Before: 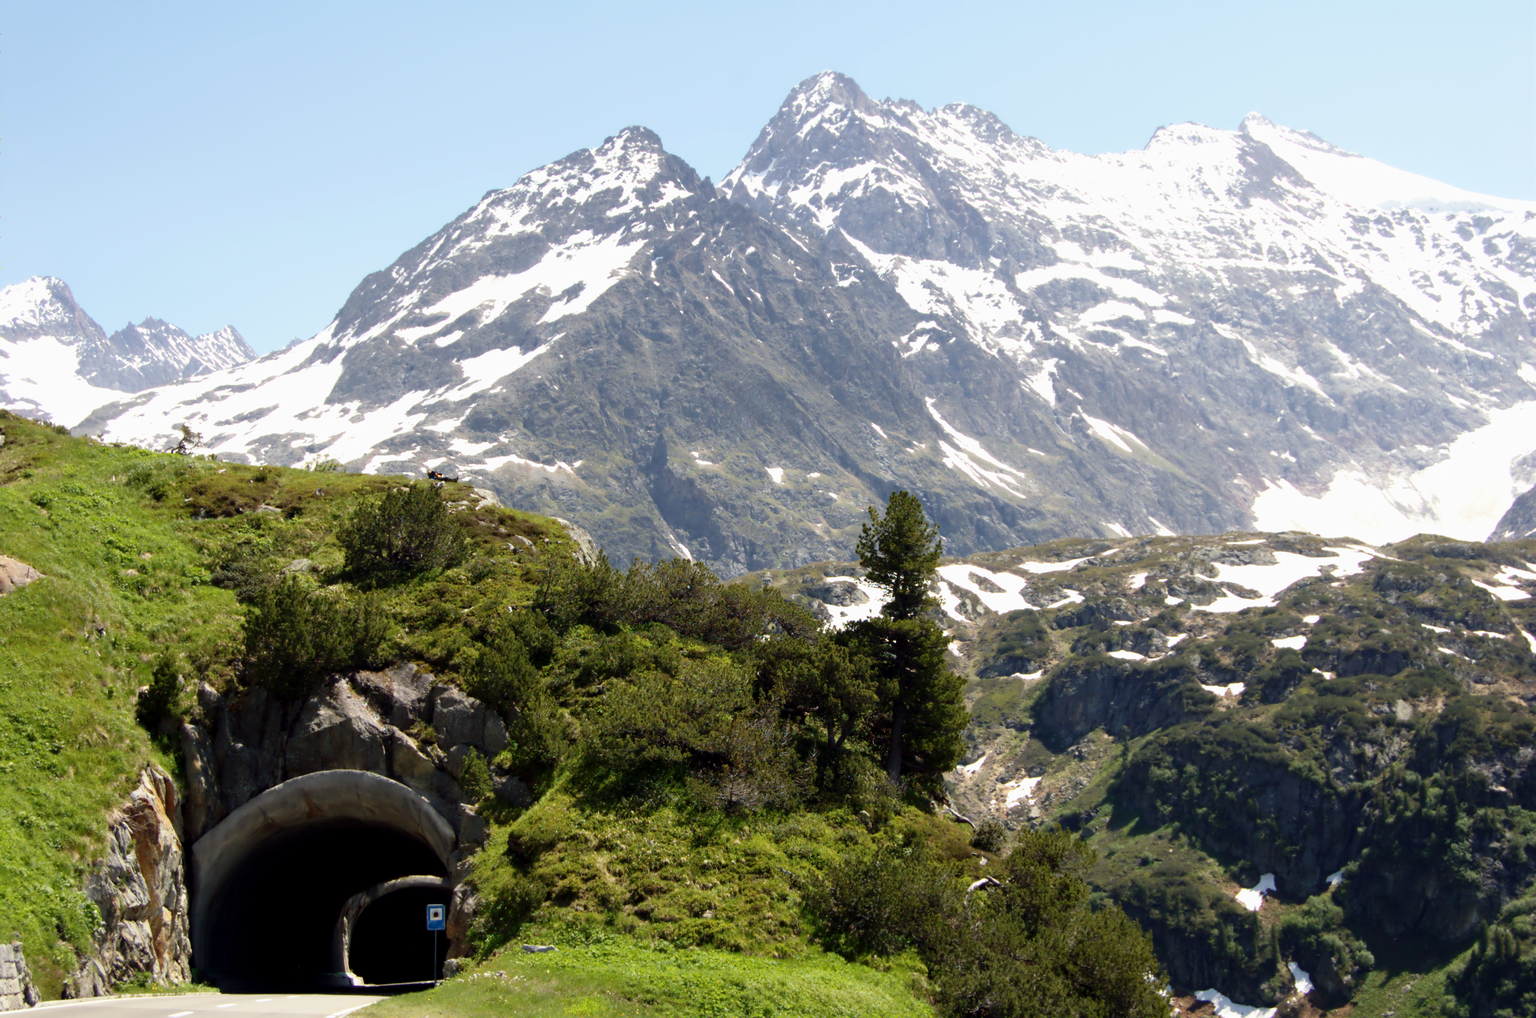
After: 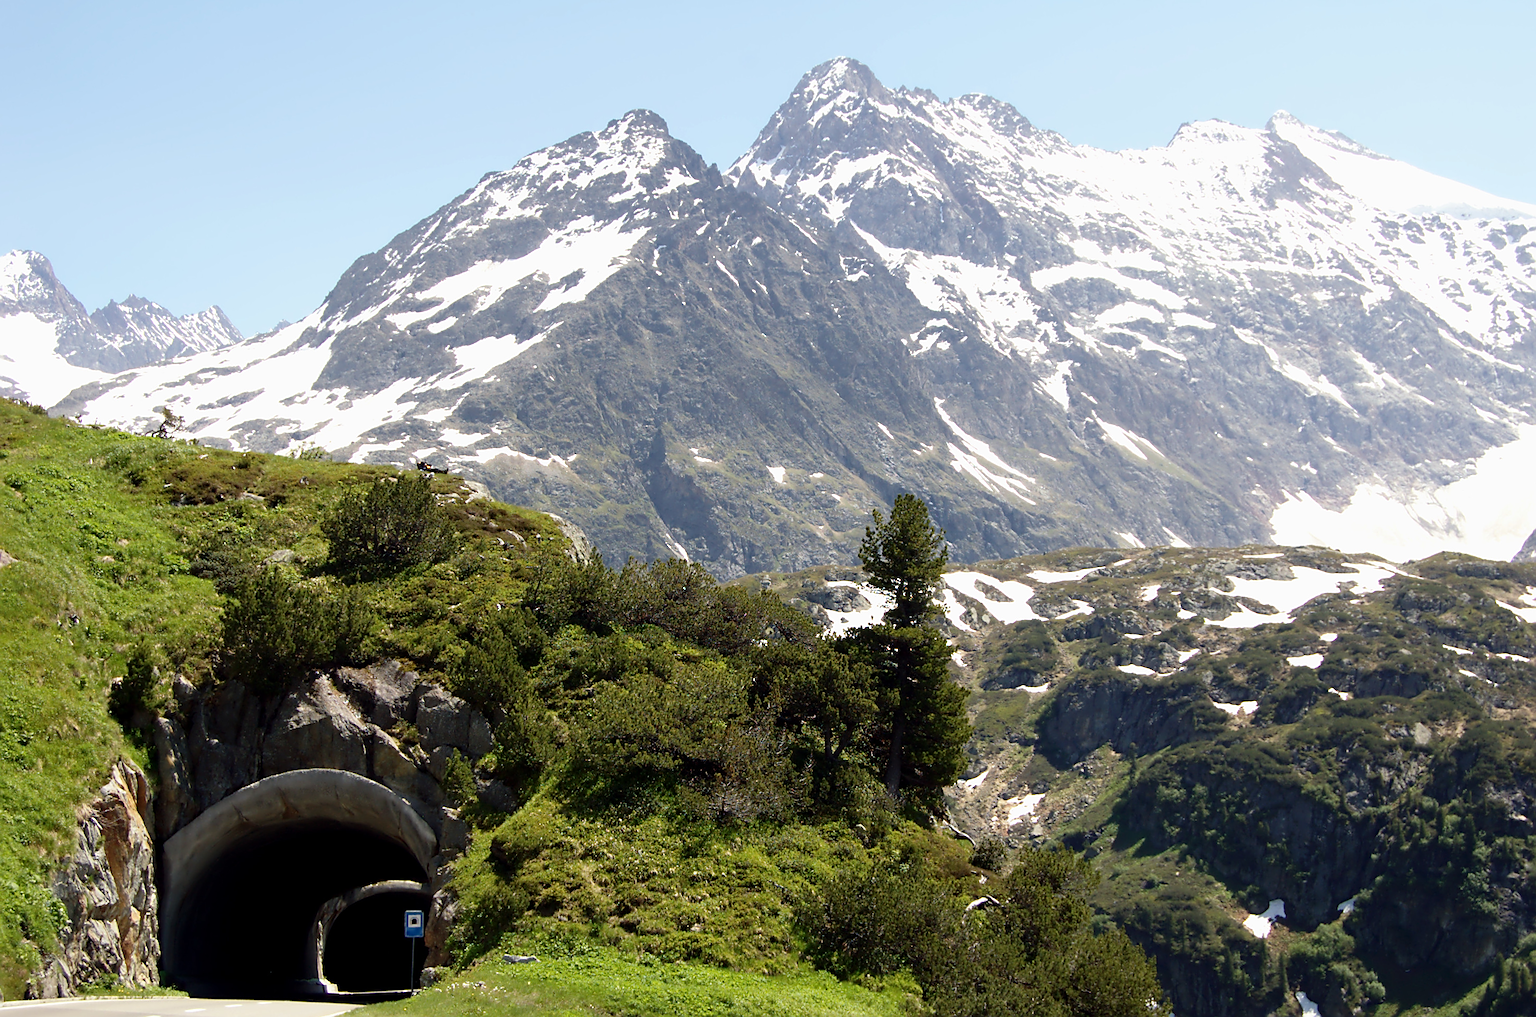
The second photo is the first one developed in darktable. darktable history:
sharpen: amount 0.892
crop and rotate: angle -1.38°
